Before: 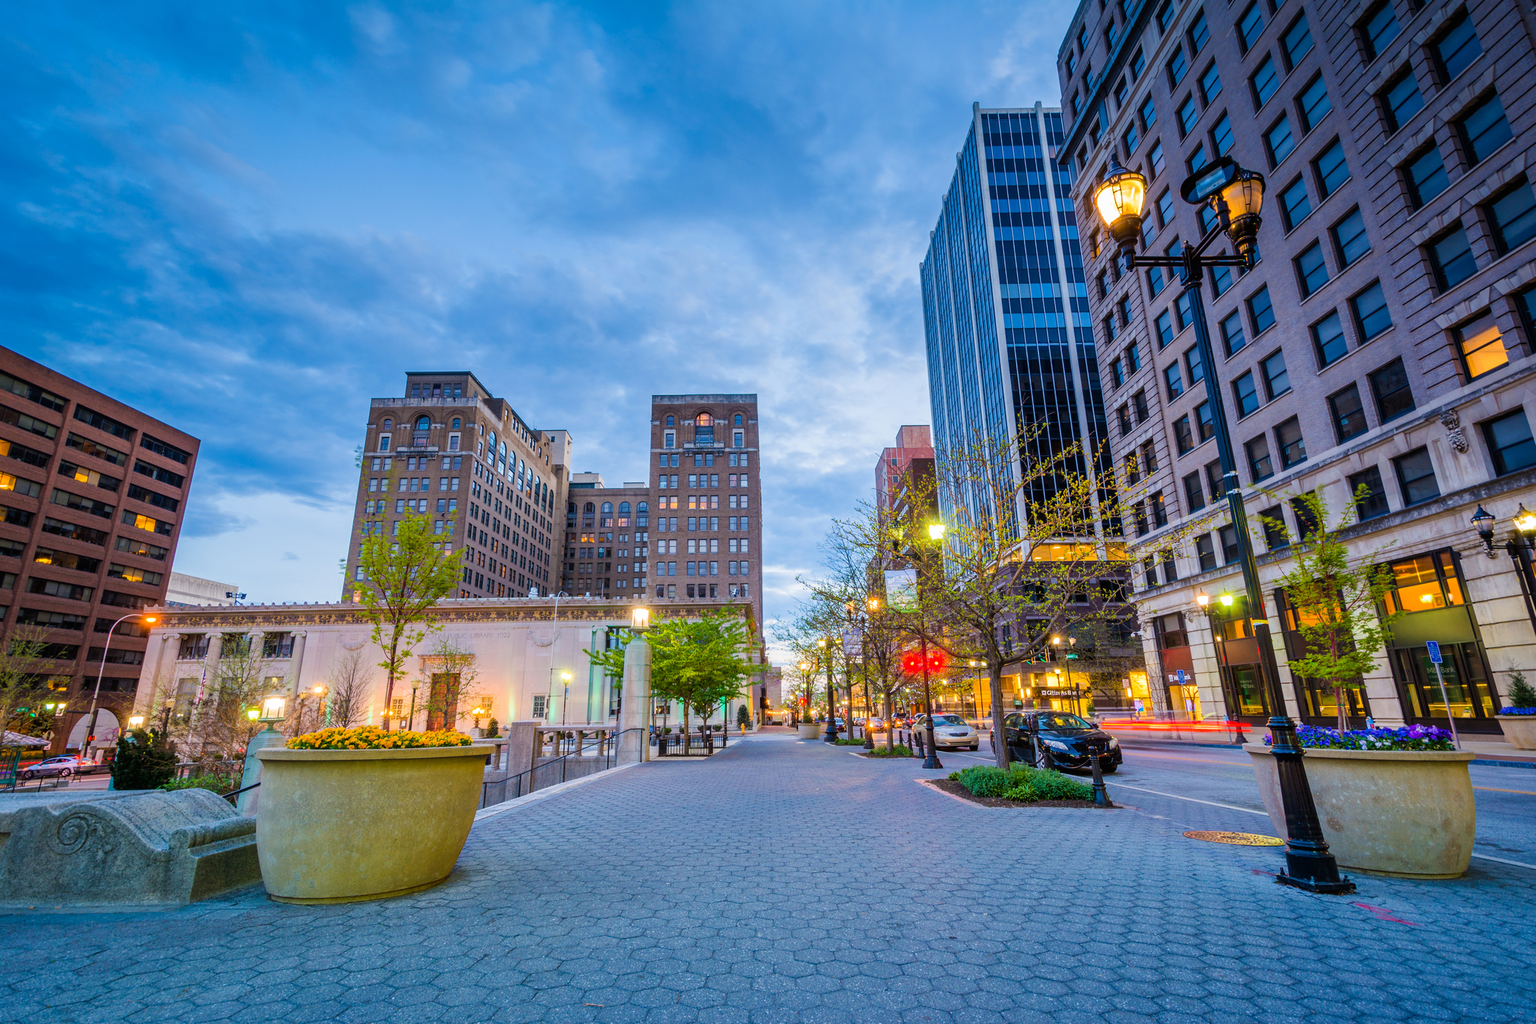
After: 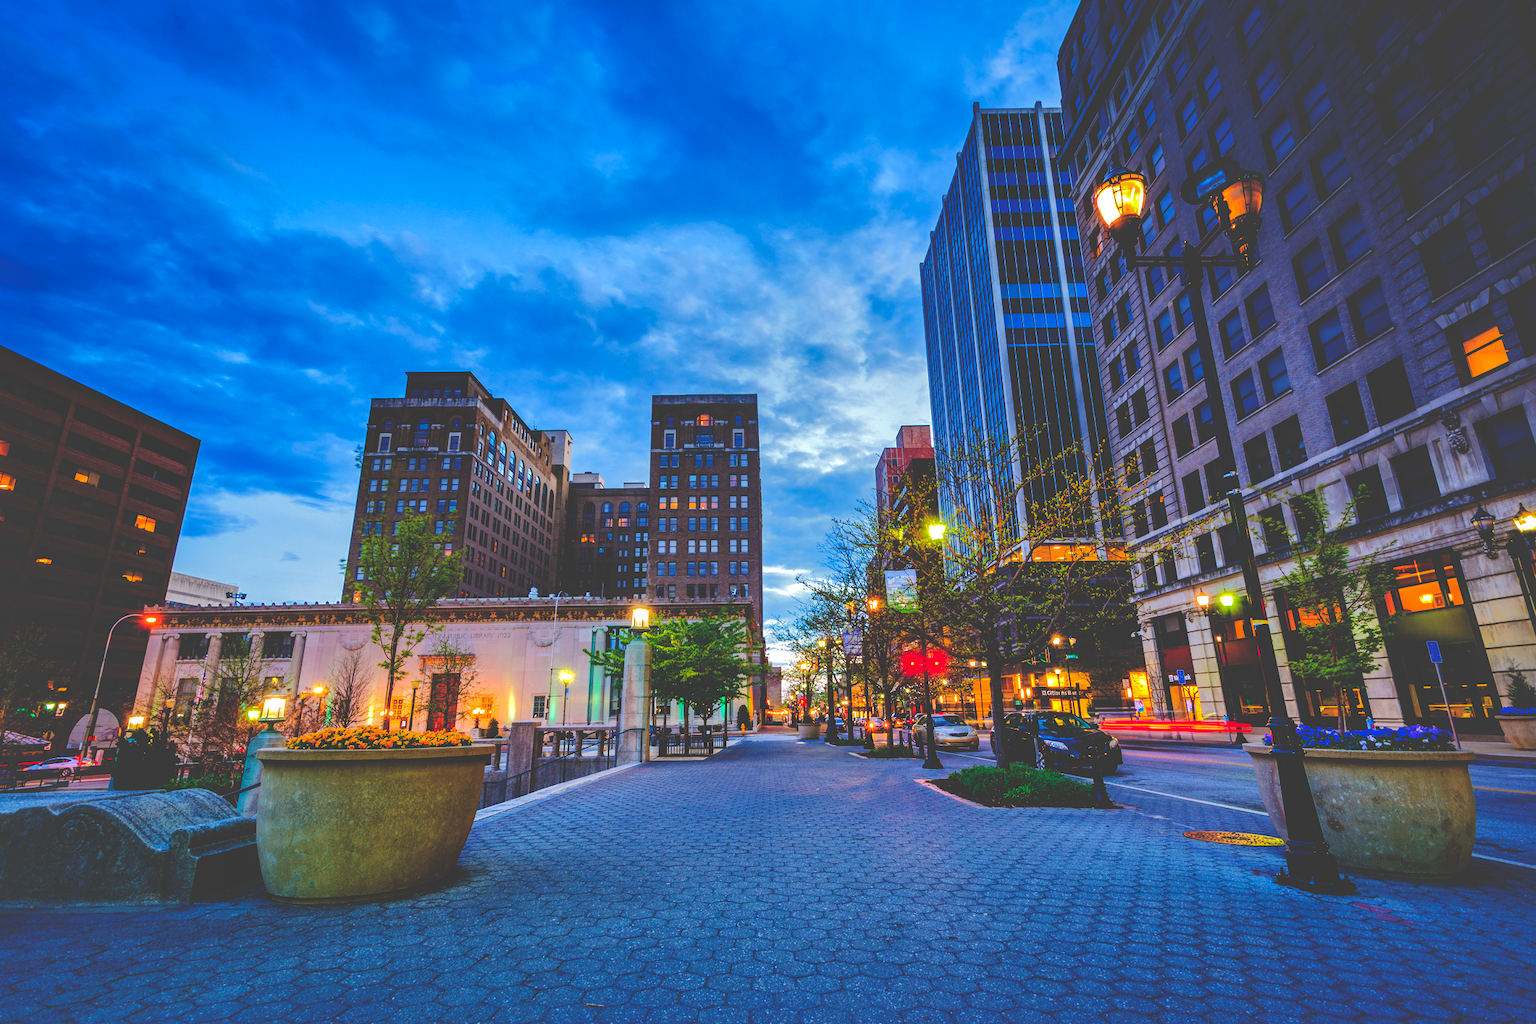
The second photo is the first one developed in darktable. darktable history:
base curve: curves: ch0 [(0, 0.036) (0.083, 0.04) (0.804, 1)], preserve colors none
shadows and highlights: shadows 38.43, highlights -74.54
local contrast: highlights 100%, shadows 100%, detail 120%, midtone range 0.2
